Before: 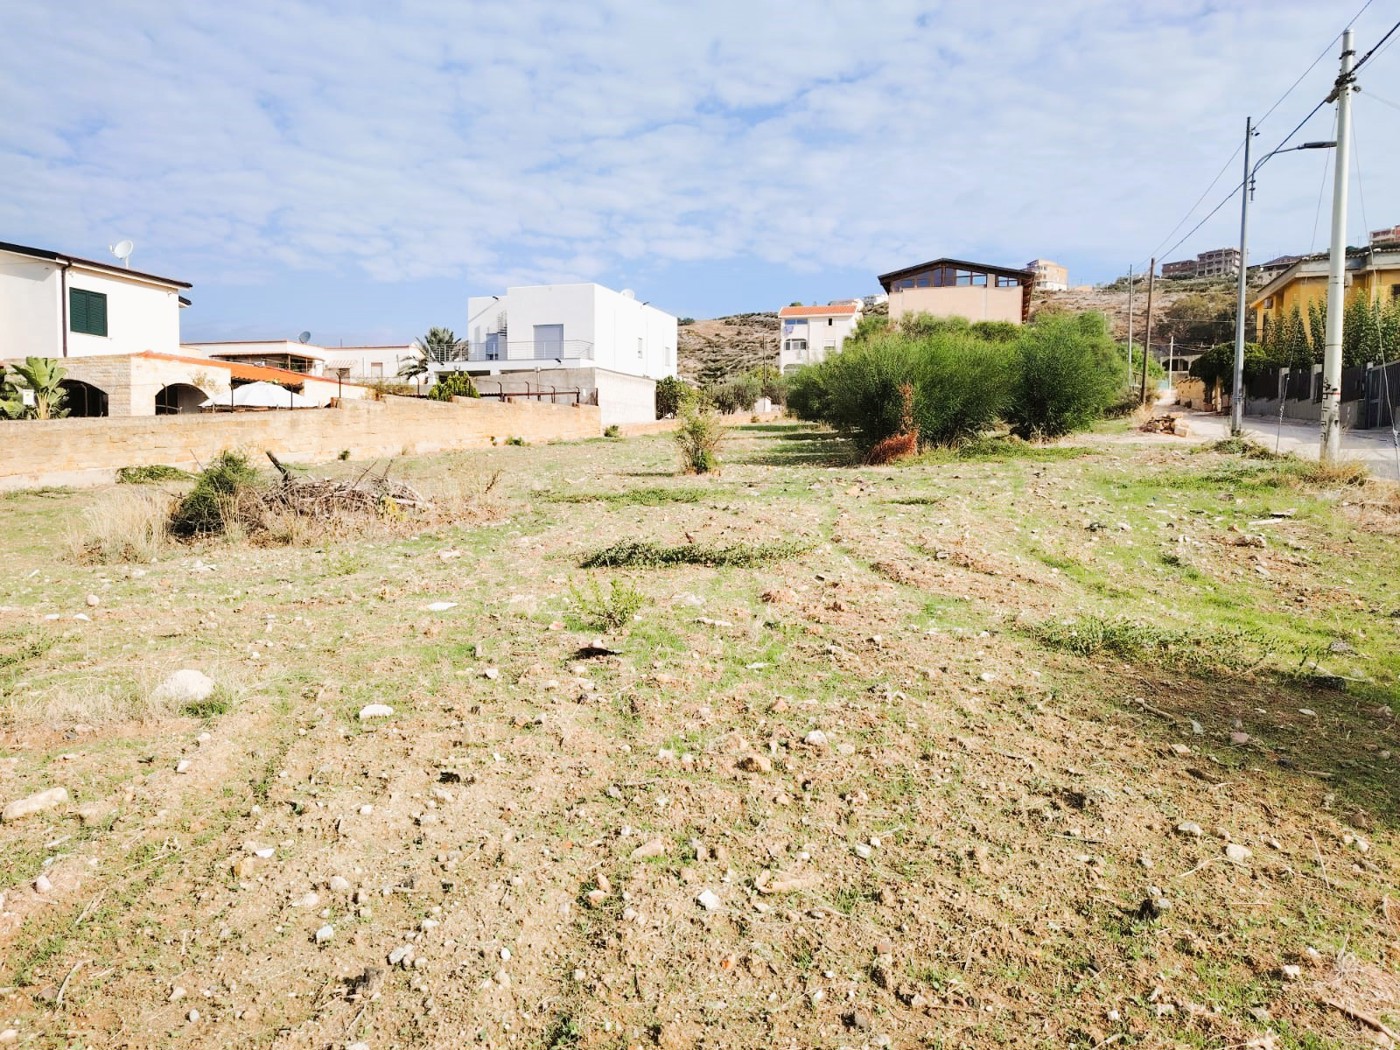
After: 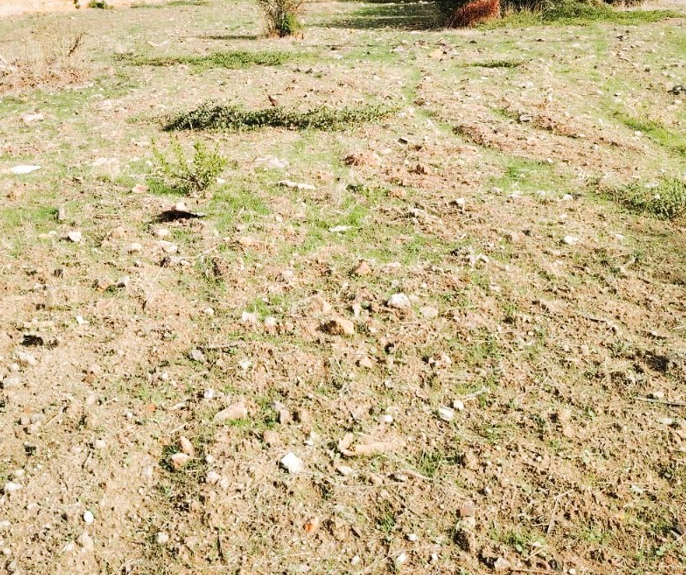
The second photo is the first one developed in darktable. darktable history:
crop: left 29.831%, top 41.663%, right 21.103%, bottom 3.503%
local contrast: mode bilateral grid, contrast 21, coarseness 50, detail 119%, midtone range 0.2
